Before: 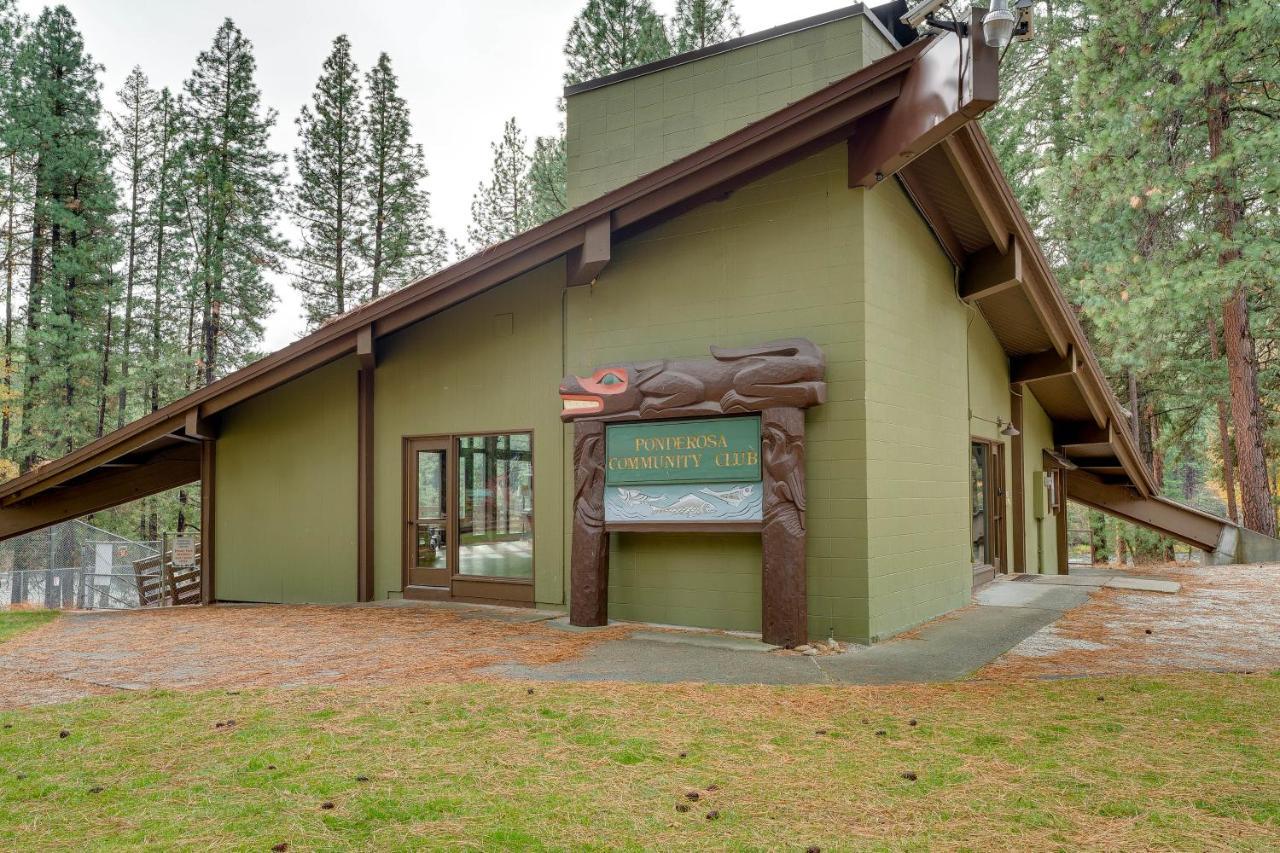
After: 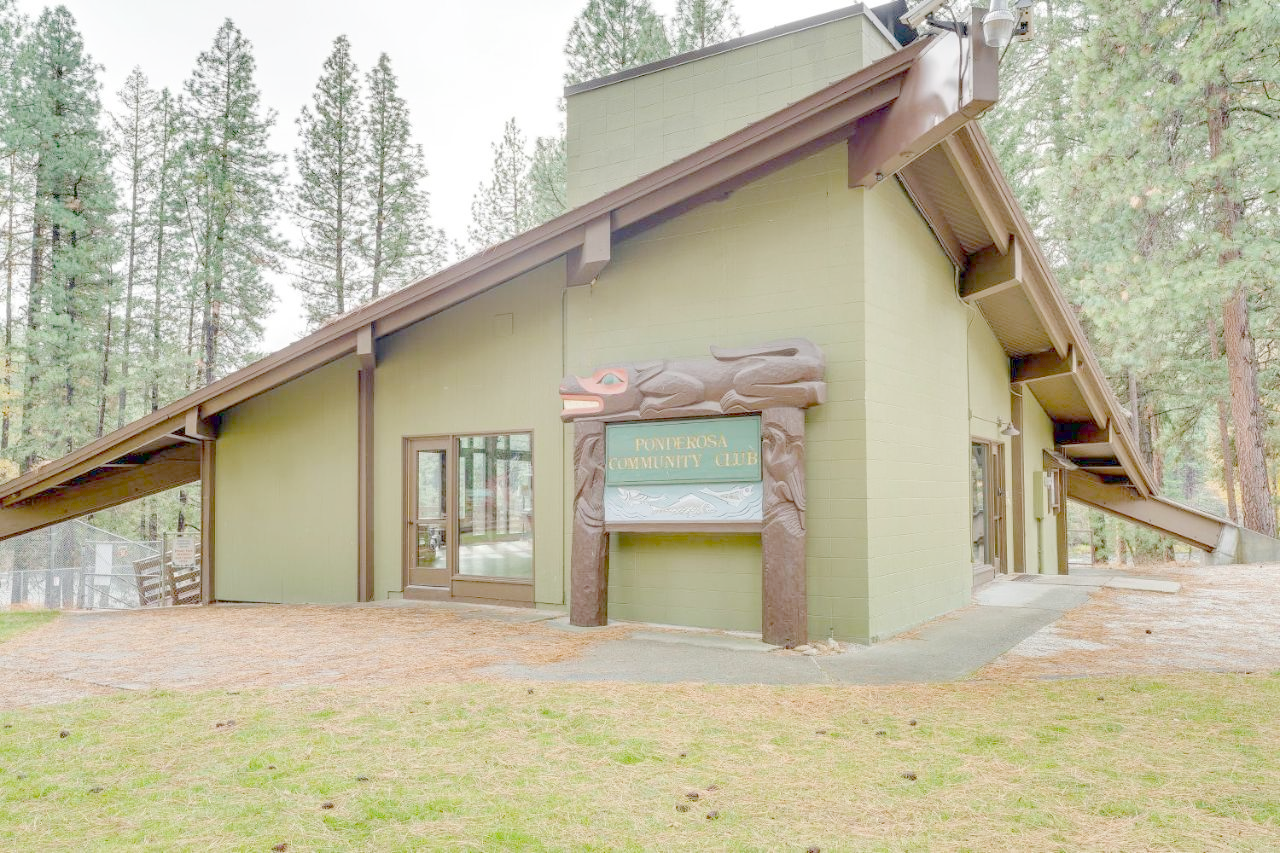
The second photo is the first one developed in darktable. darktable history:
rotate and perspective: automatic cropping original format, crop left 0, crop top 0
